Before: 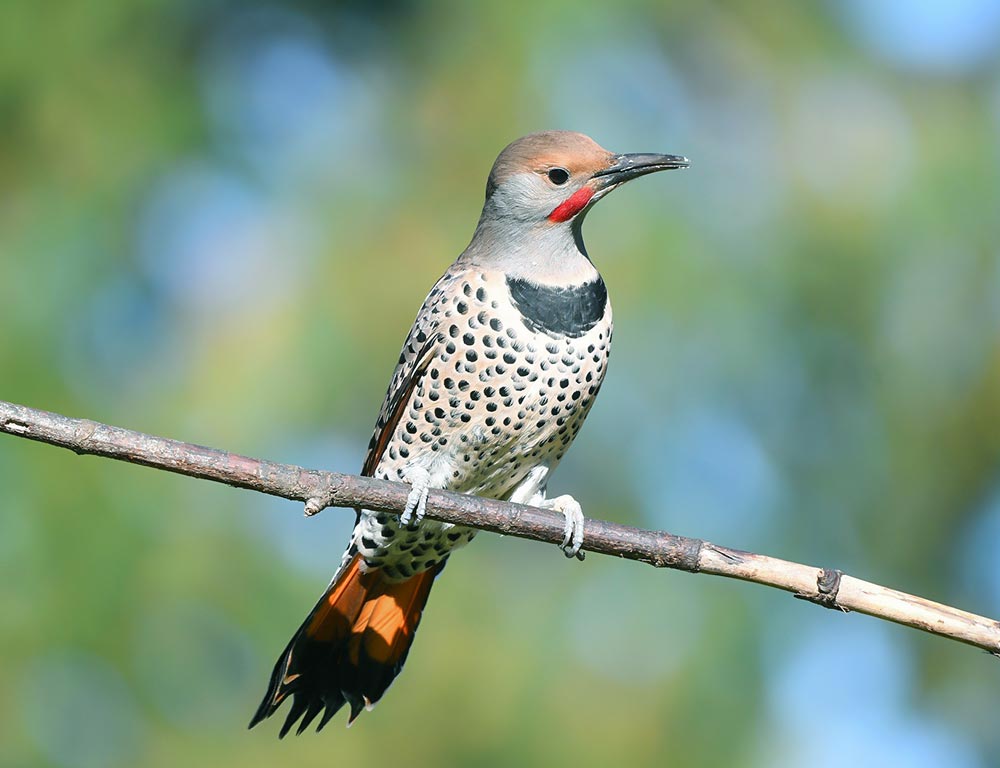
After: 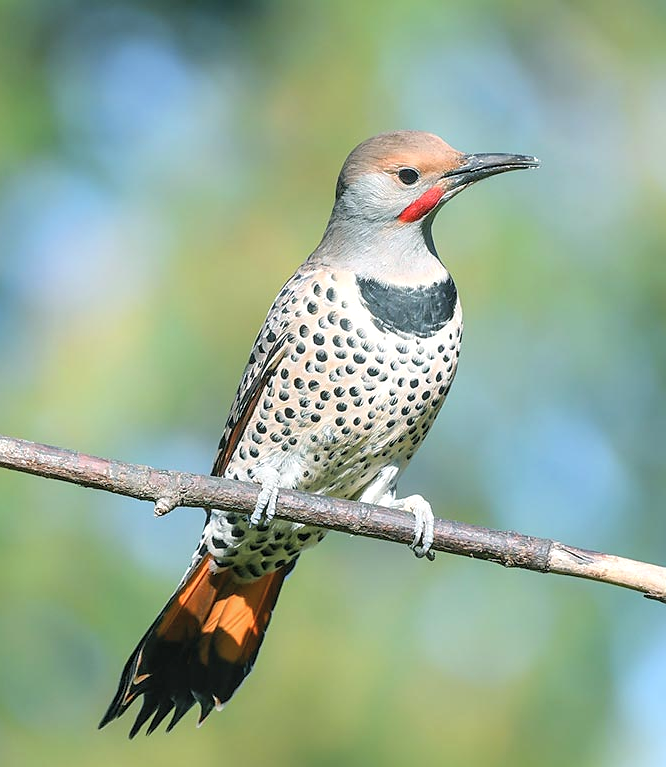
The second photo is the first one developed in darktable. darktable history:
sharpen: radius 1, threshold 1
contrast brightness saturation: brightness 0.13
local contrast: on, module defaults
crop and rotate: left 15.055%, right 18.278%
